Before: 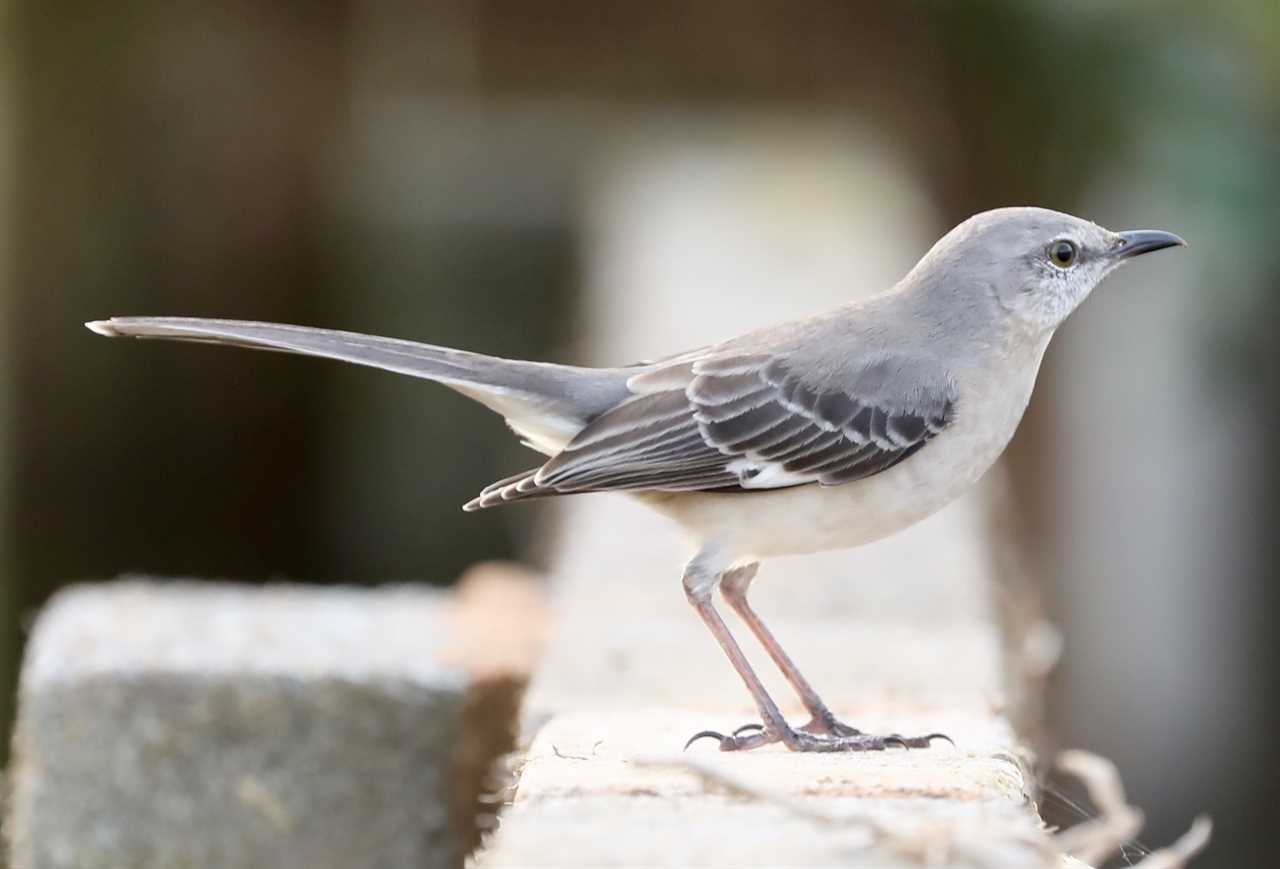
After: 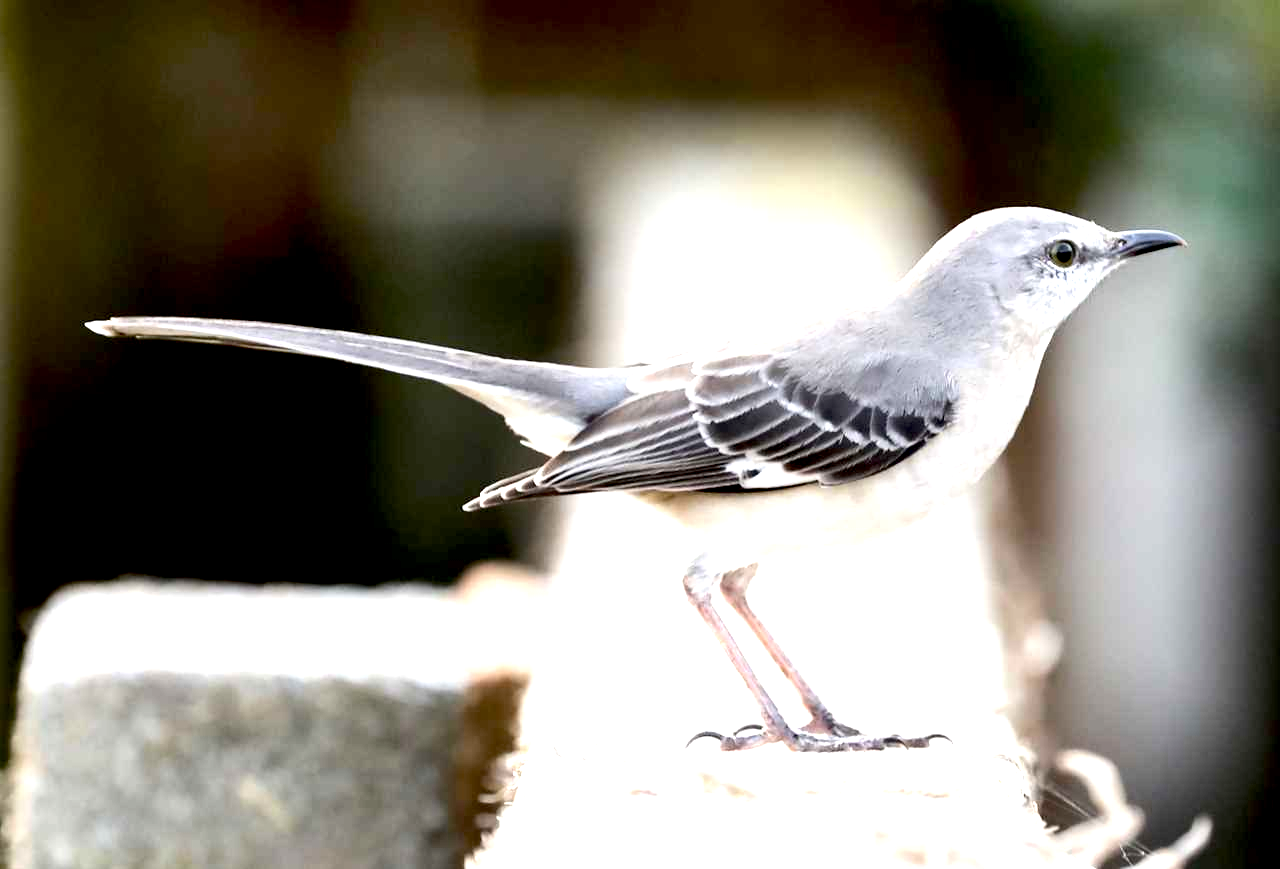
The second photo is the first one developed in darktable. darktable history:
tone equalizer: -8 EV -0.75 EV, -7 EV -0.7 EV, -6 EV -0.6 EV, -5 EV -0.4 EV, -3 EV 0.4 EV, -2 EV 0.6 EV, -1 EV 0.7 EV, +0 EV 0.75 EV, edges refinement/feathering 500, mask exposure compensation -1.57 EV, preserve details no
exposure: black level correction 0.031, exposure 0.304 EV, compensate highlight preservation false
